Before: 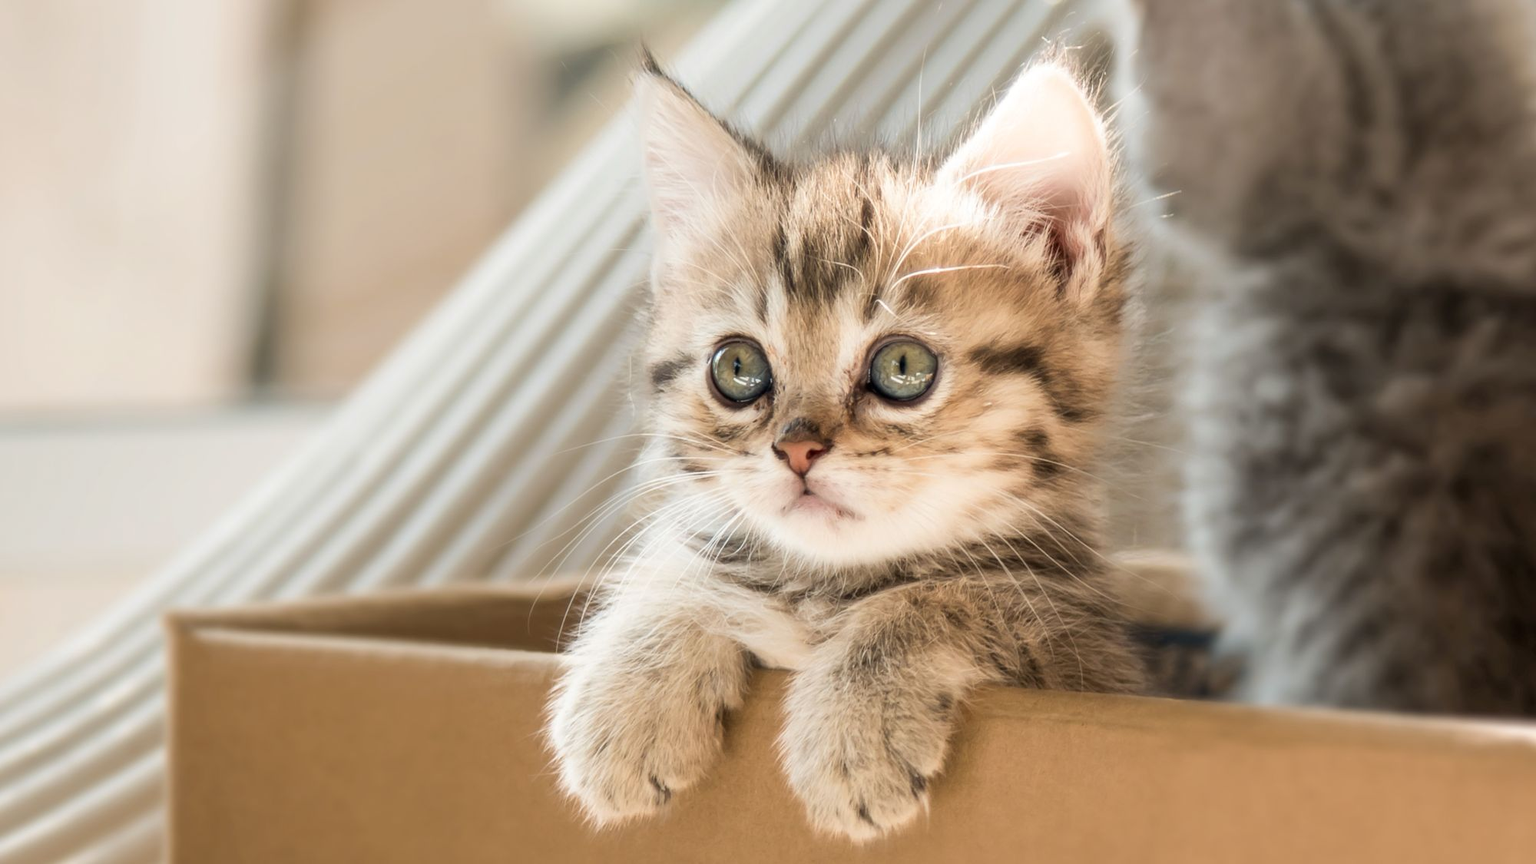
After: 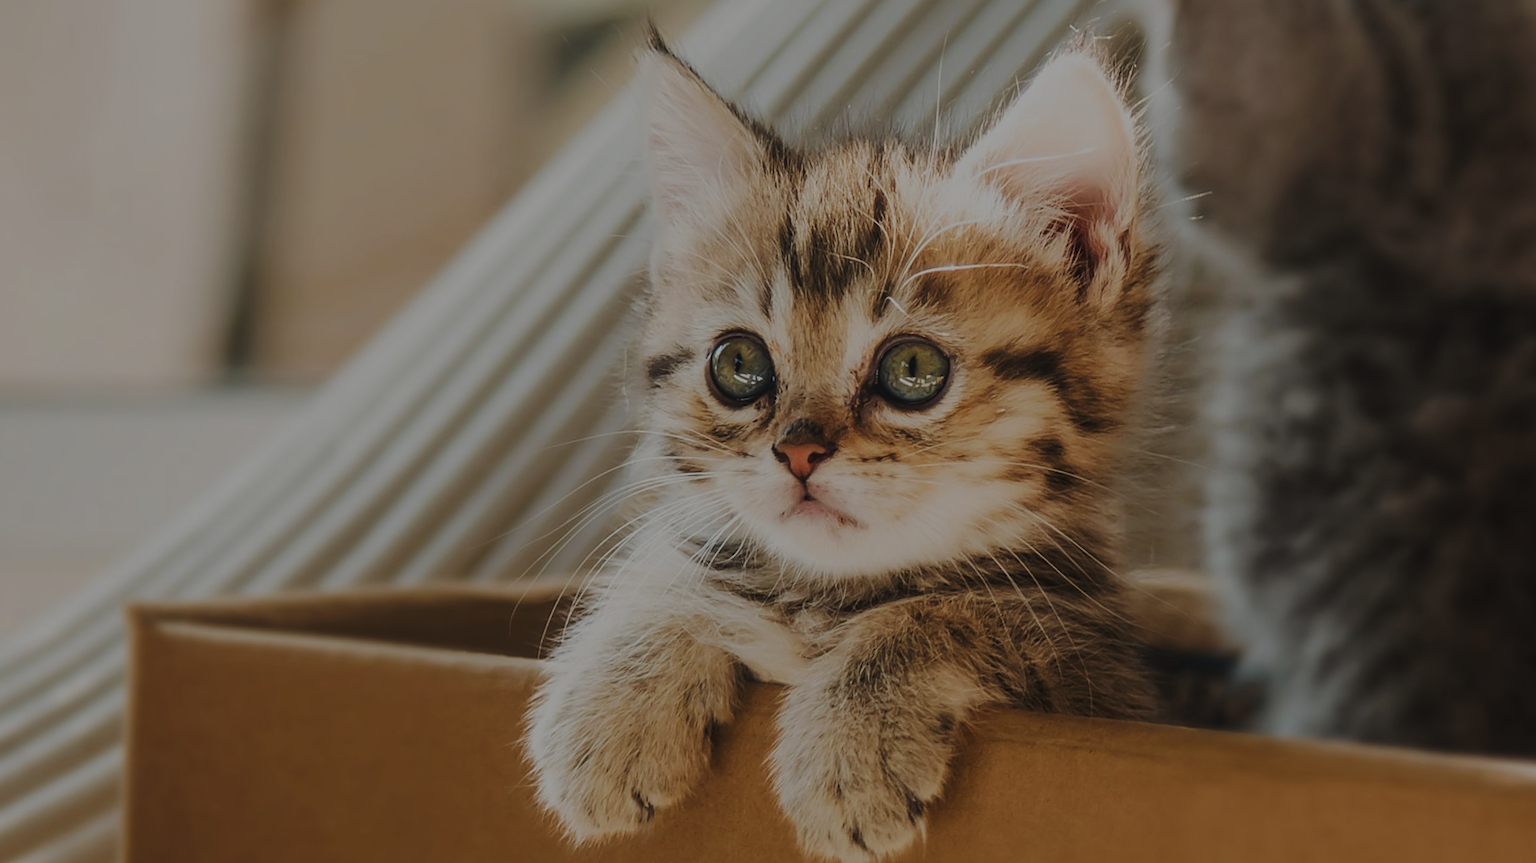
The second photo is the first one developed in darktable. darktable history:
sharpen: on, module defaults
tone equalizer: on, module defaults
base curve: curves: ch0 [(0, 0) (0.028, 0.03) (0.121, 0.232) (0.46, 0.748) (0.859, 0.968) (1, 1)], exposure shift 0.01, preserve colors none
crop and rotate: angle -1.75°
local contrast: highlights 48%, shadows 3%, detail 99%
exposure: exposure -2.345 EV, compensate exposure bias true, compensate highlight preservation false
